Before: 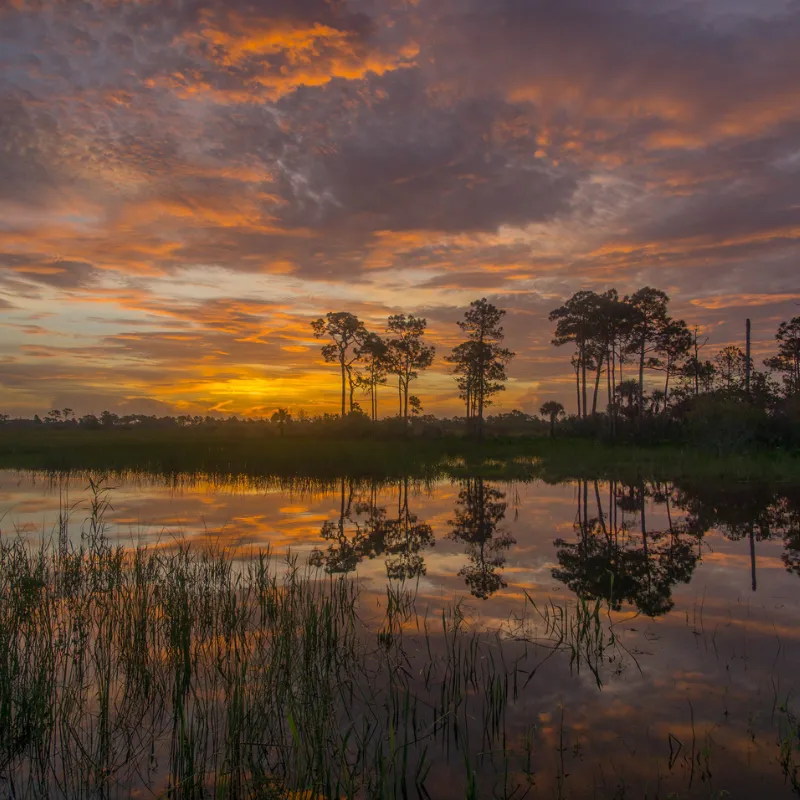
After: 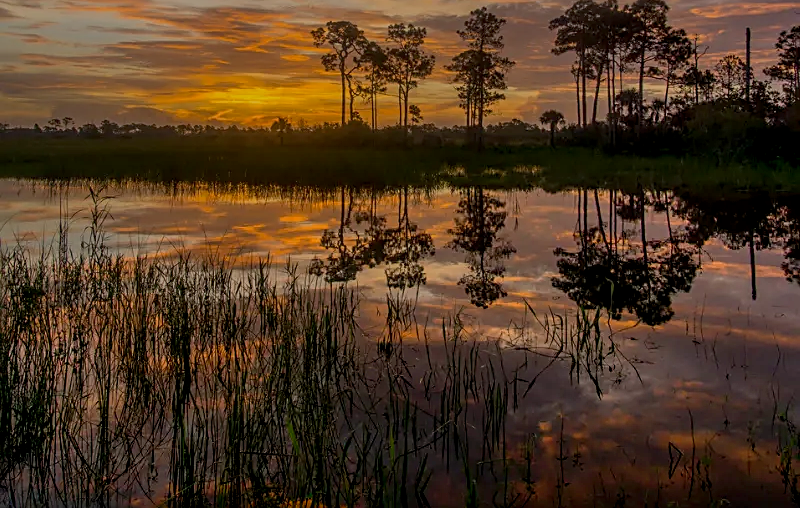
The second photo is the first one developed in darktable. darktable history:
sharpen: on, module defaults
crop and rotate: top 36.444%
shadows and highlights: low approximation 0.01, soften with gaussian
exposure: black level correction 0.009, exposure -0.653 EV, compensate highlight preservation false
